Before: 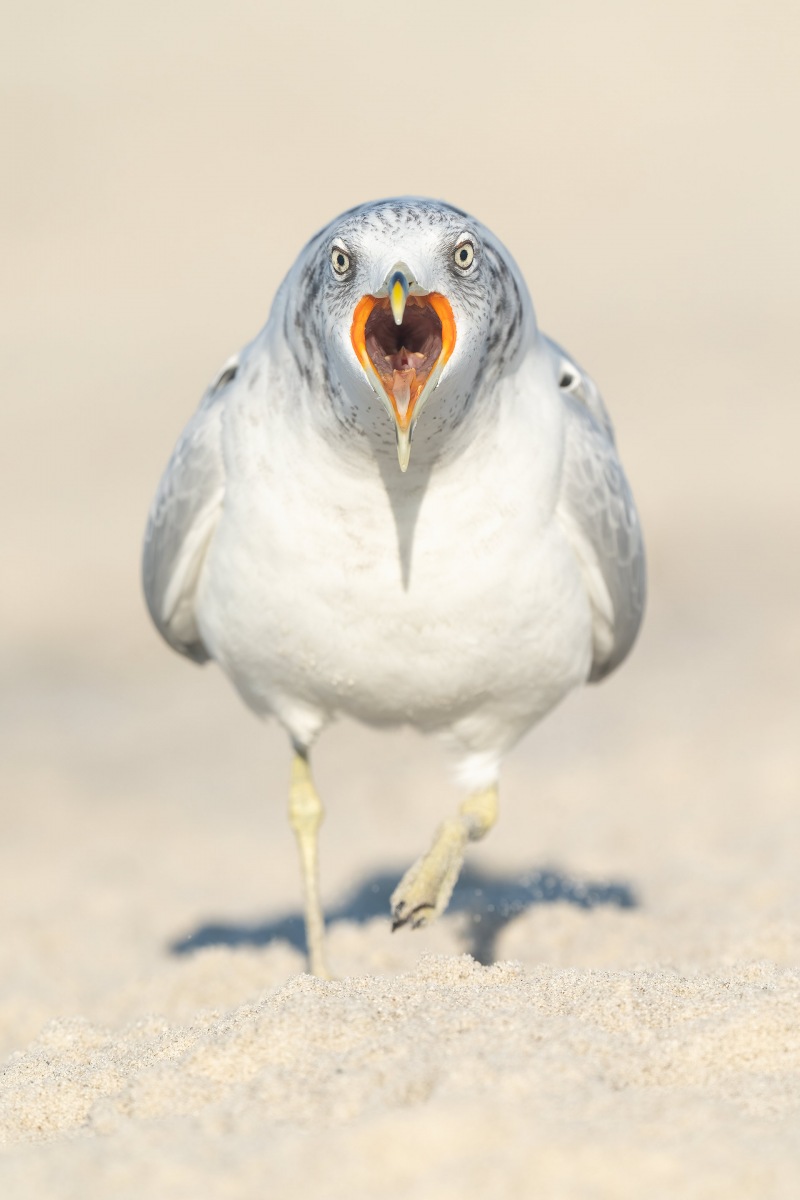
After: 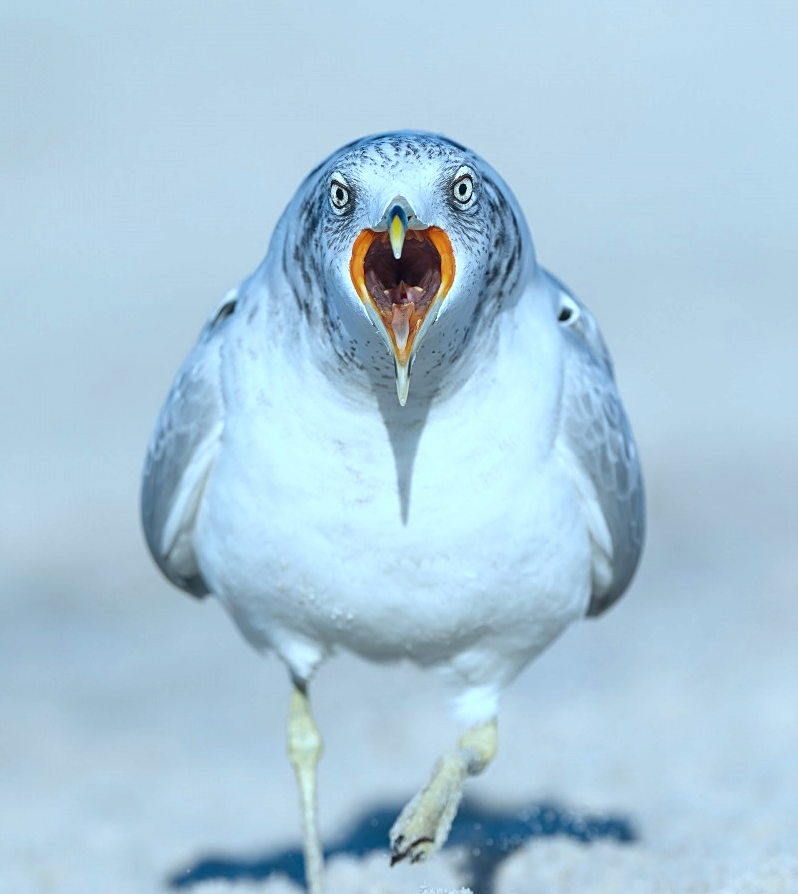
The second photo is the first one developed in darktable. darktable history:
color calibration: x 0.398, y 0.386, temperature 3690.44 K
crop: left 0.217%, top 5.504%, bottom 19.923%
sharpen: on, module defaults
contrast brightness saturation: brightness -0.215, saturation 0.079
